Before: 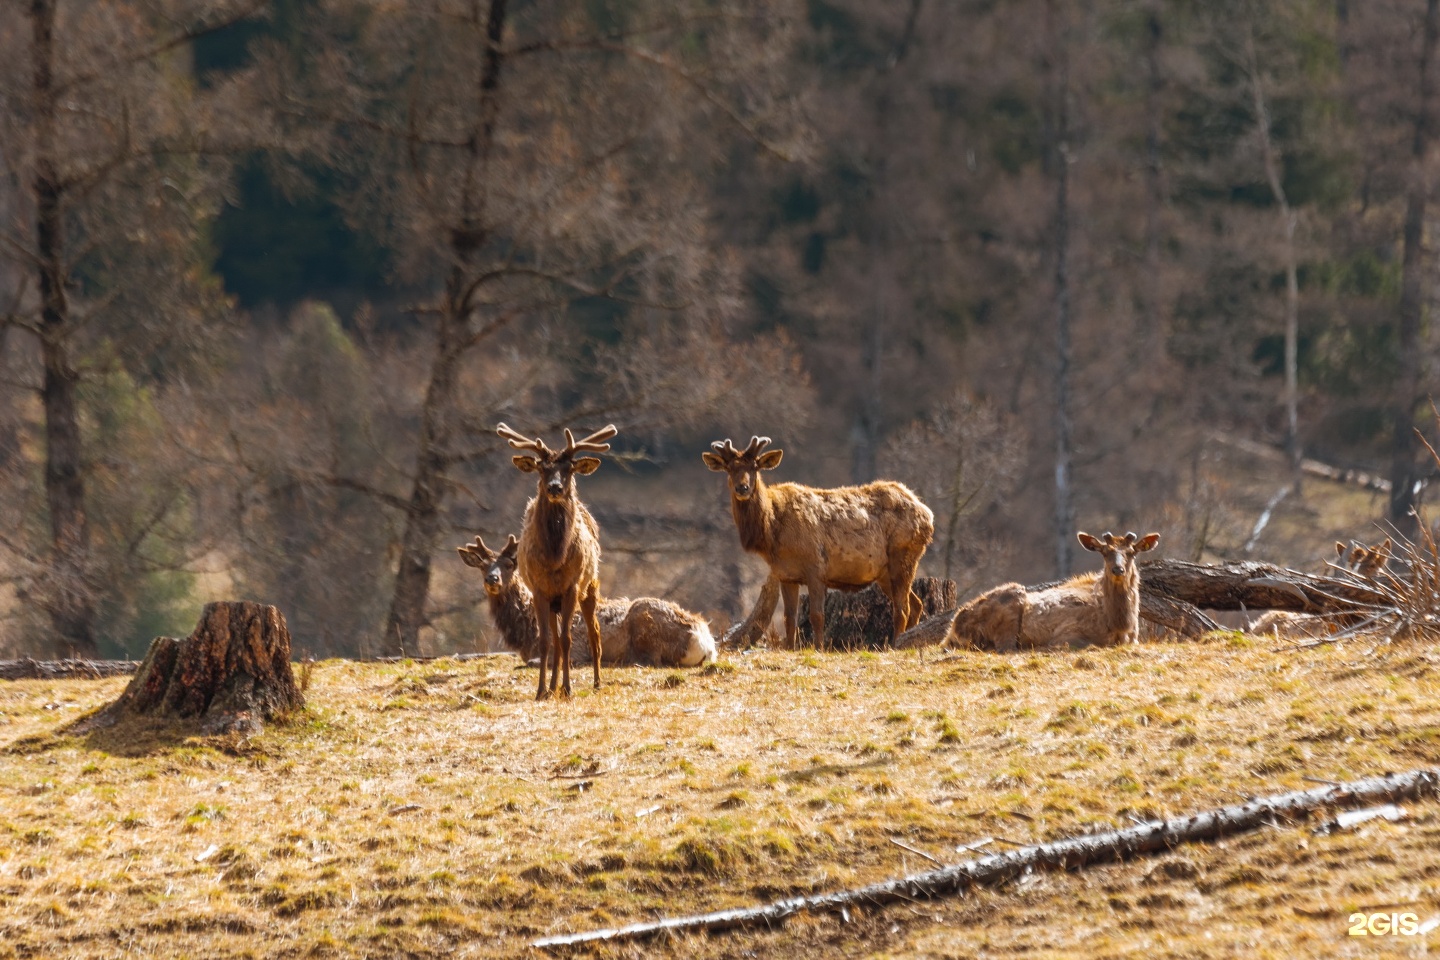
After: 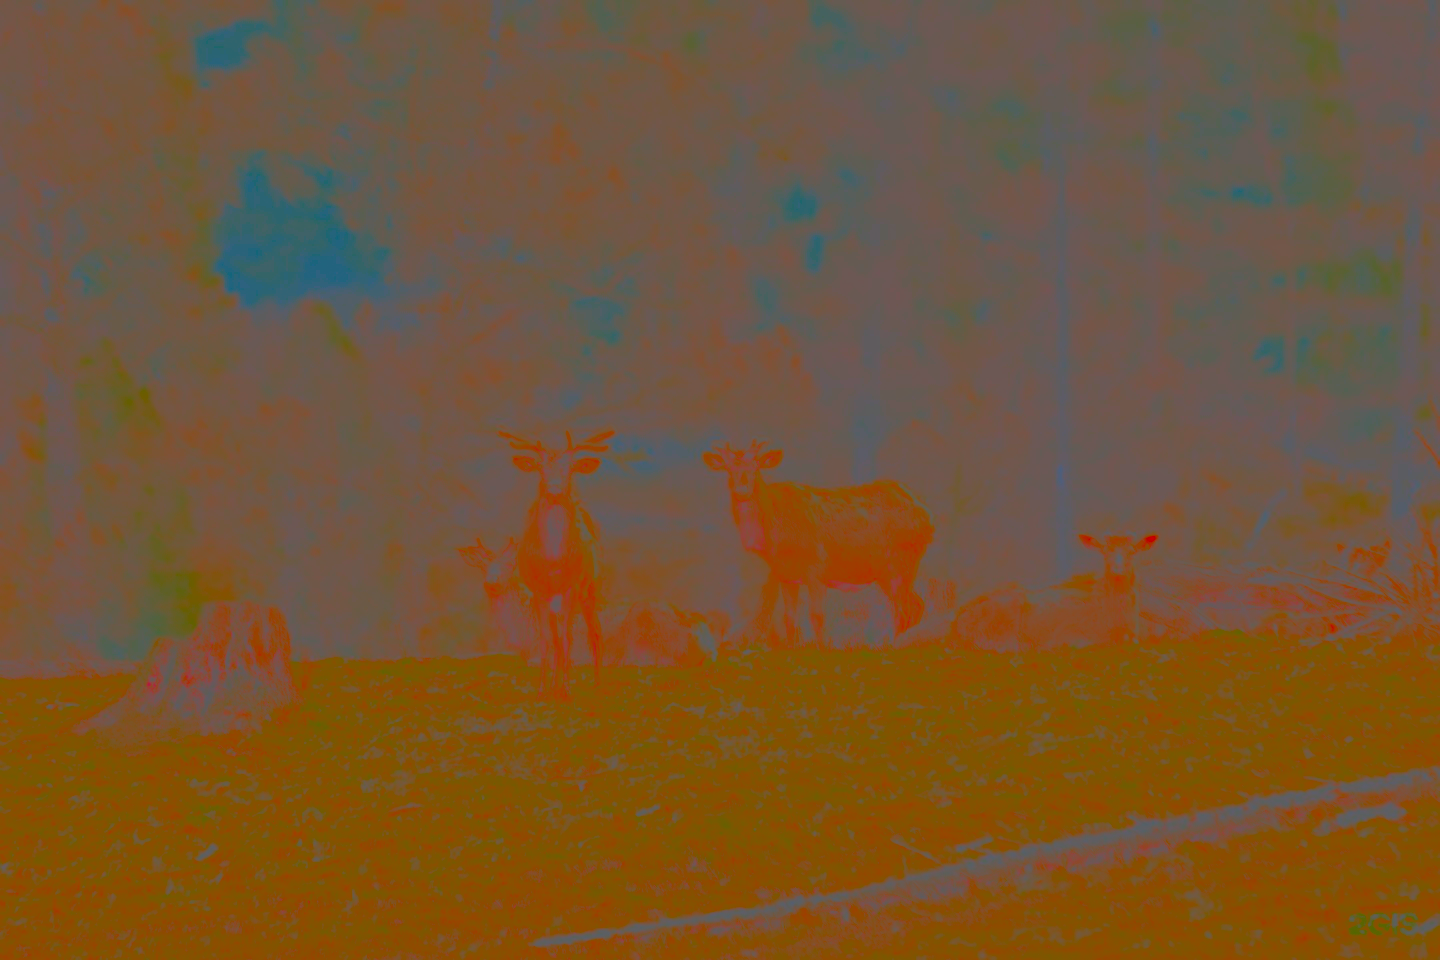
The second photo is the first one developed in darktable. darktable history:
contrast equalizer: octaves 7, y [[0.6 ×6], [0.55 ×6], [0 ×6], [0 ×6], [0 ×6]], mix 0.15
contrast brightness saturation: contrast -0.99, brightness -0.17, saturation 0.75
sharpen: on, module defaults
exposure: black level correction 0.01, exposure 0.014 EV, compensate highlight preservation false
